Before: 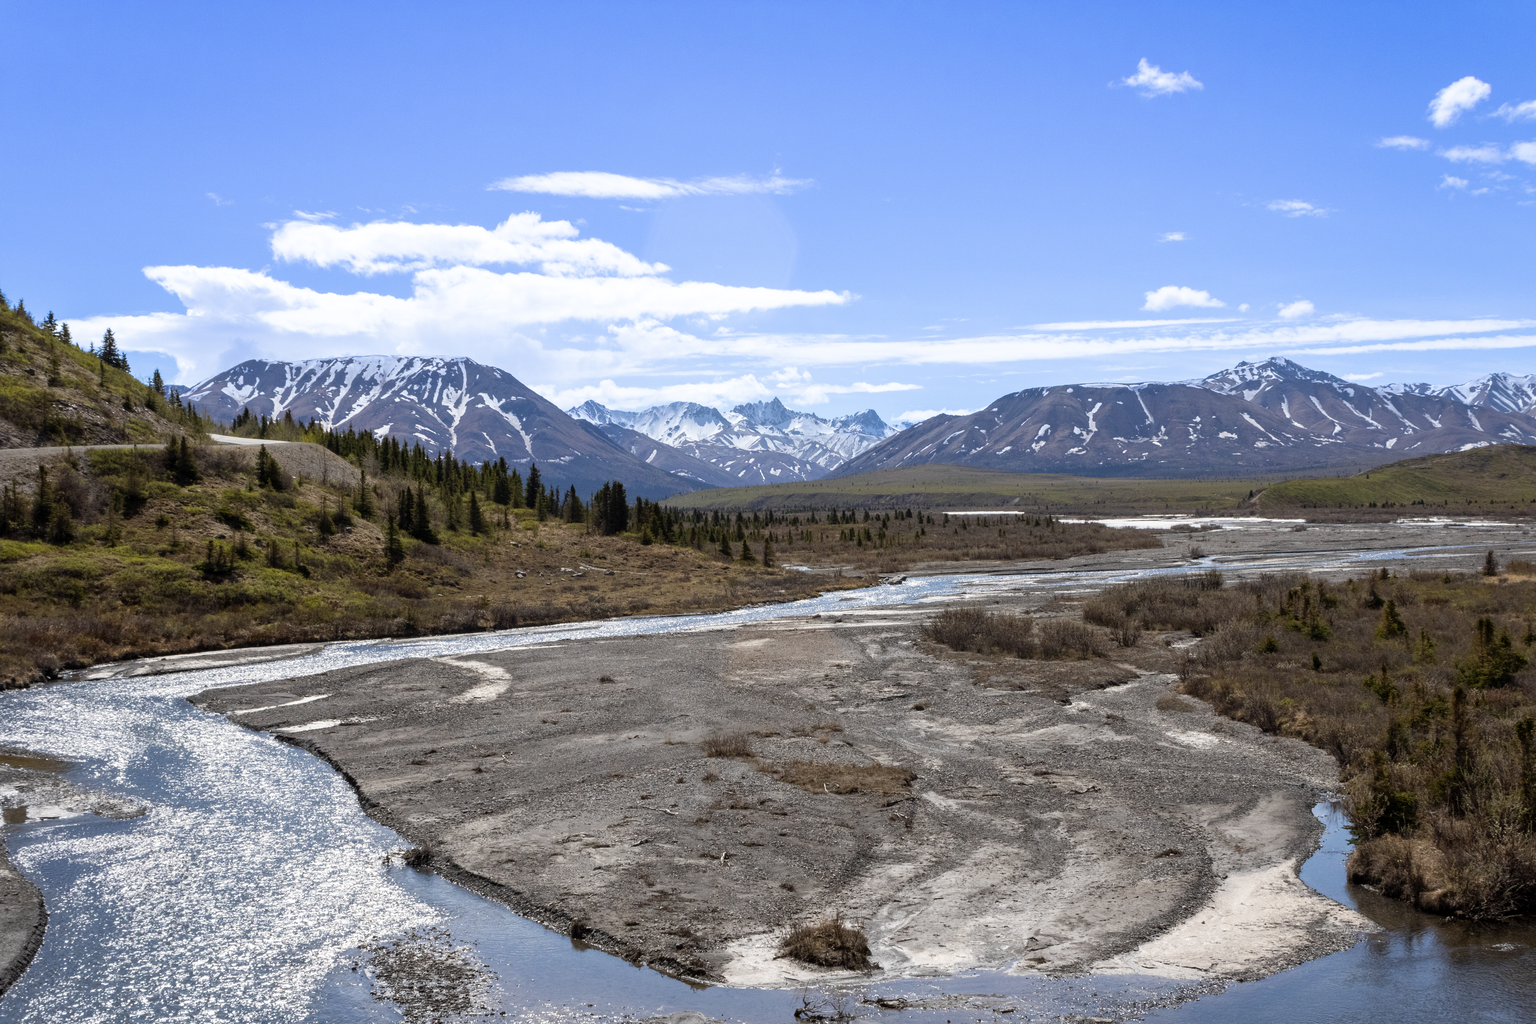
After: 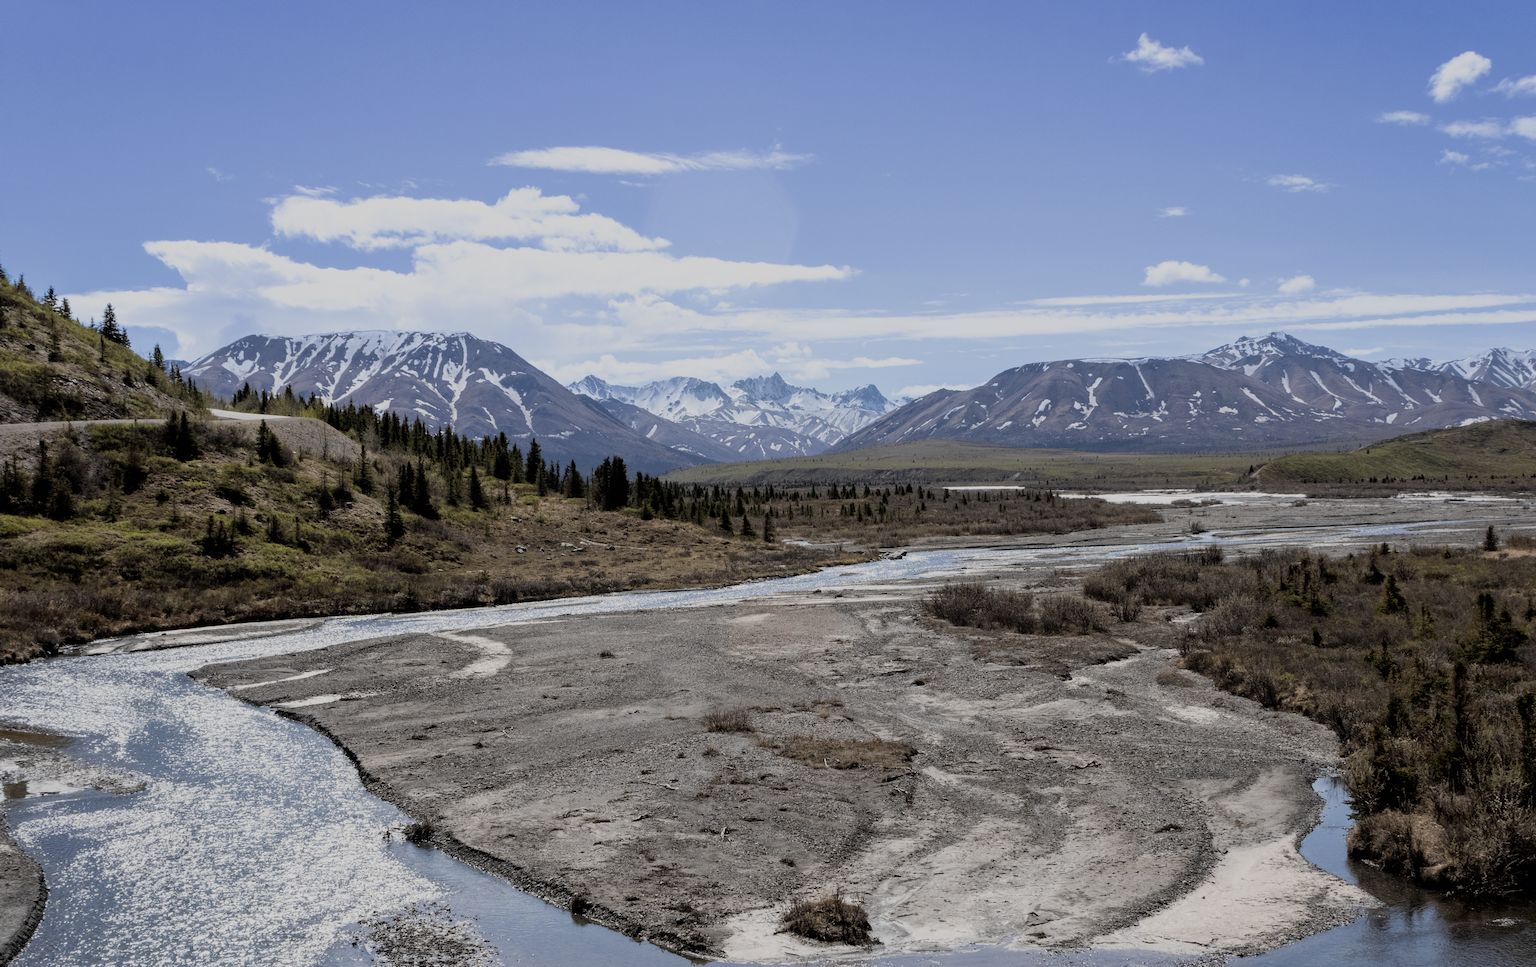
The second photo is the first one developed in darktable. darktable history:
crop and rotate: top 2.479%, bottom 3.018%
filmic rgb: black relative exposure -7.15 EV, white relative exposure 5.36 EV, hardness 3.02, color science v6 (2022)
contrast brightness saturation: contrast 0.06, brightness -0.01, saturation -0.23
